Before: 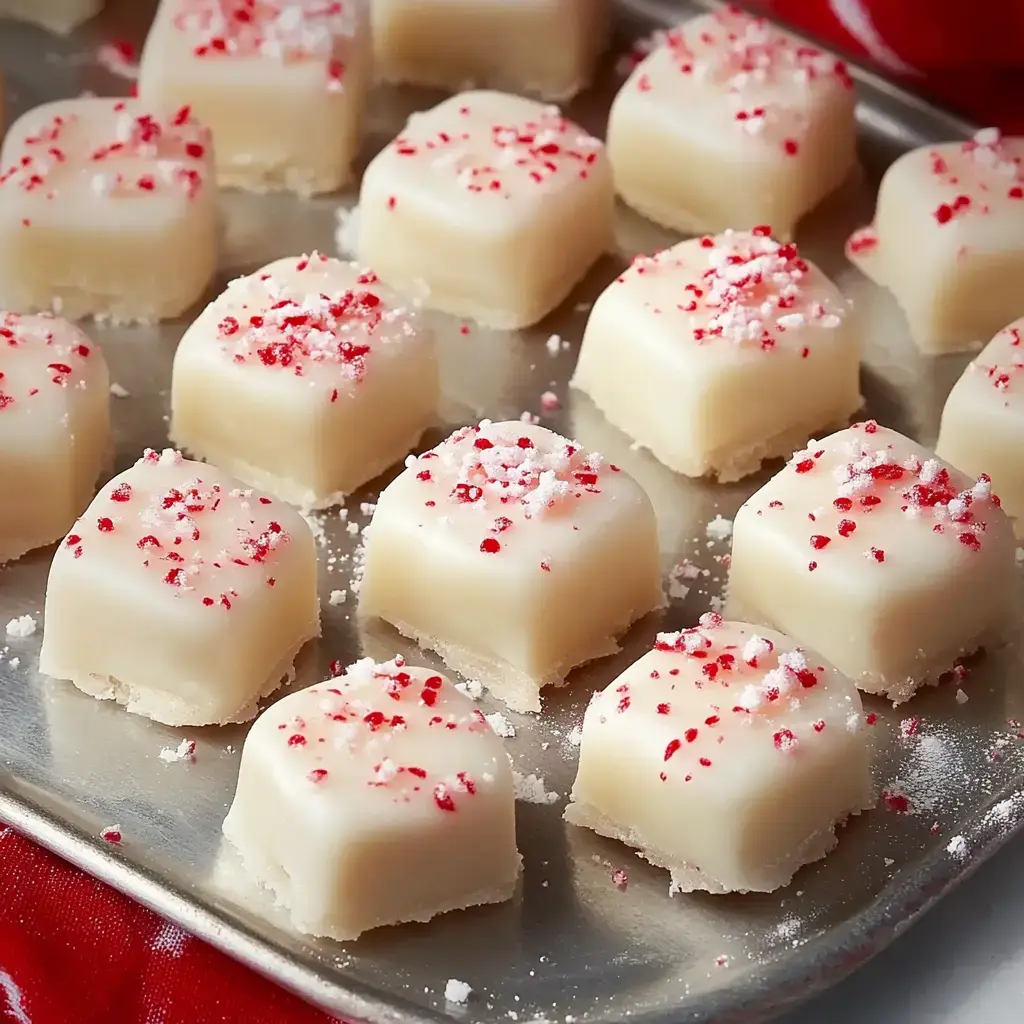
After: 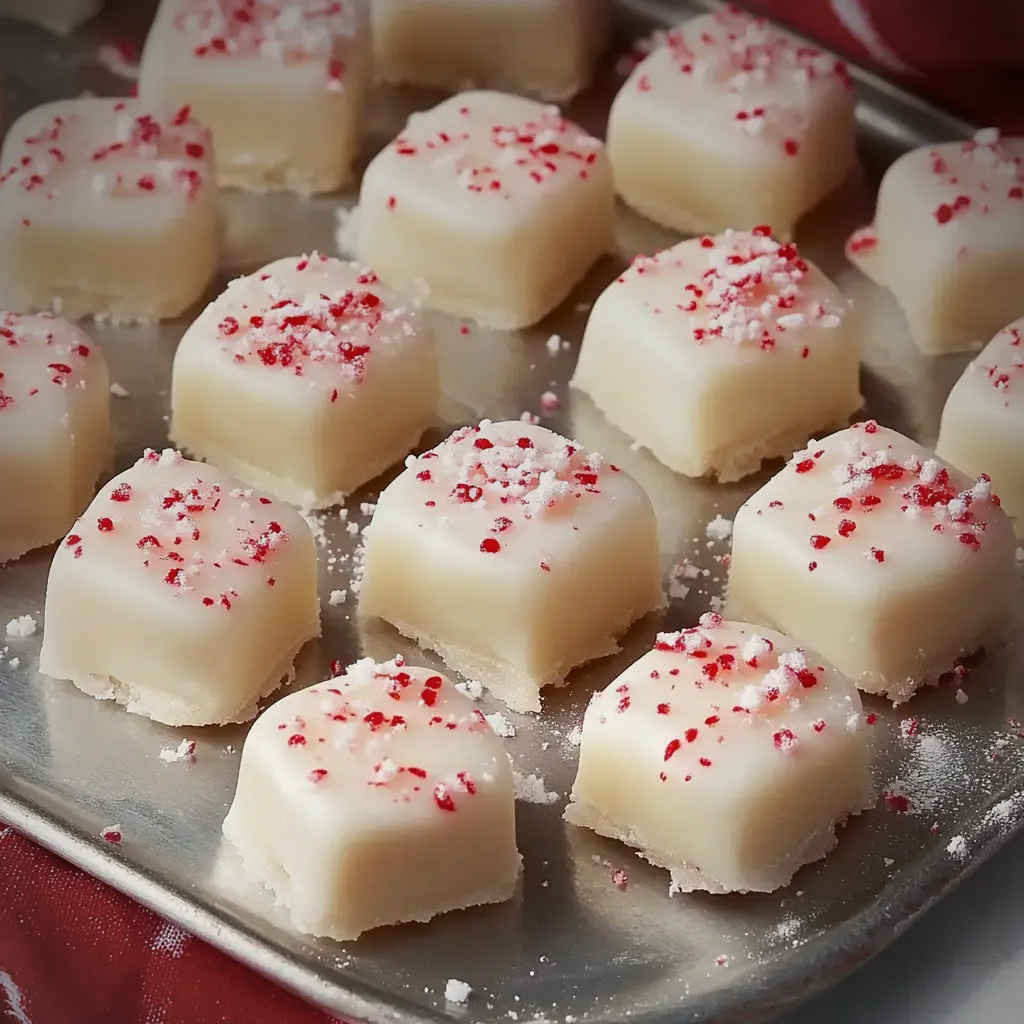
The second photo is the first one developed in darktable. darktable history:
color correction: saturation 0.98
graduated density: rotation -0.352°, offset 57.64
vignetting: fall-off radius 63.6%
